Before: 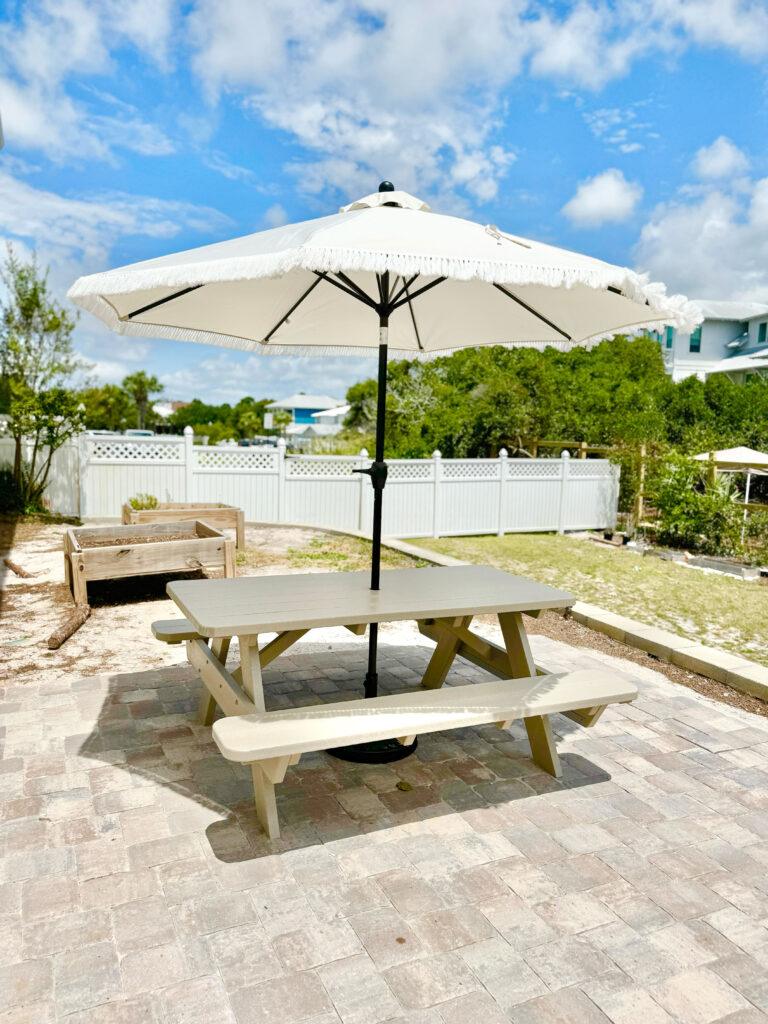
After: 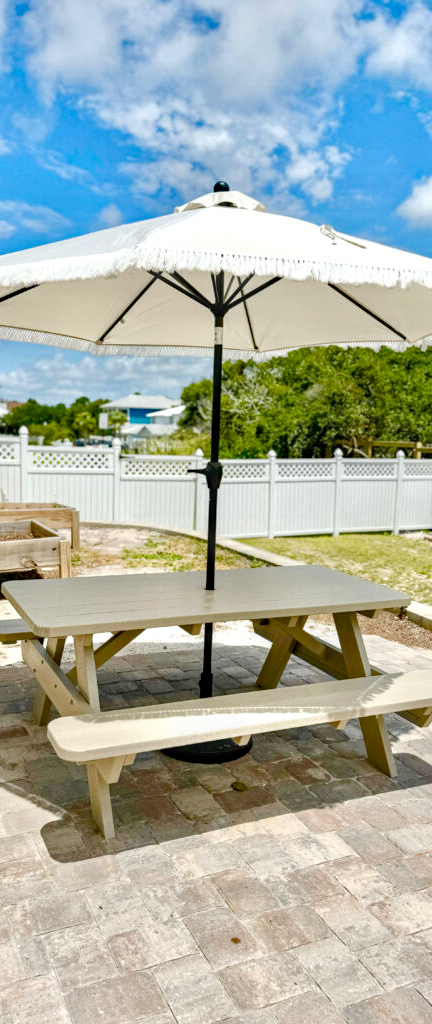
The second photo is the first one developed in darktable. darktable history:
local contrast: on, module defaults
haze removal: strength 0.29, distance 0.25, compatibility mode true, adaptive false
crop: left 21.496%, right 22.254%
